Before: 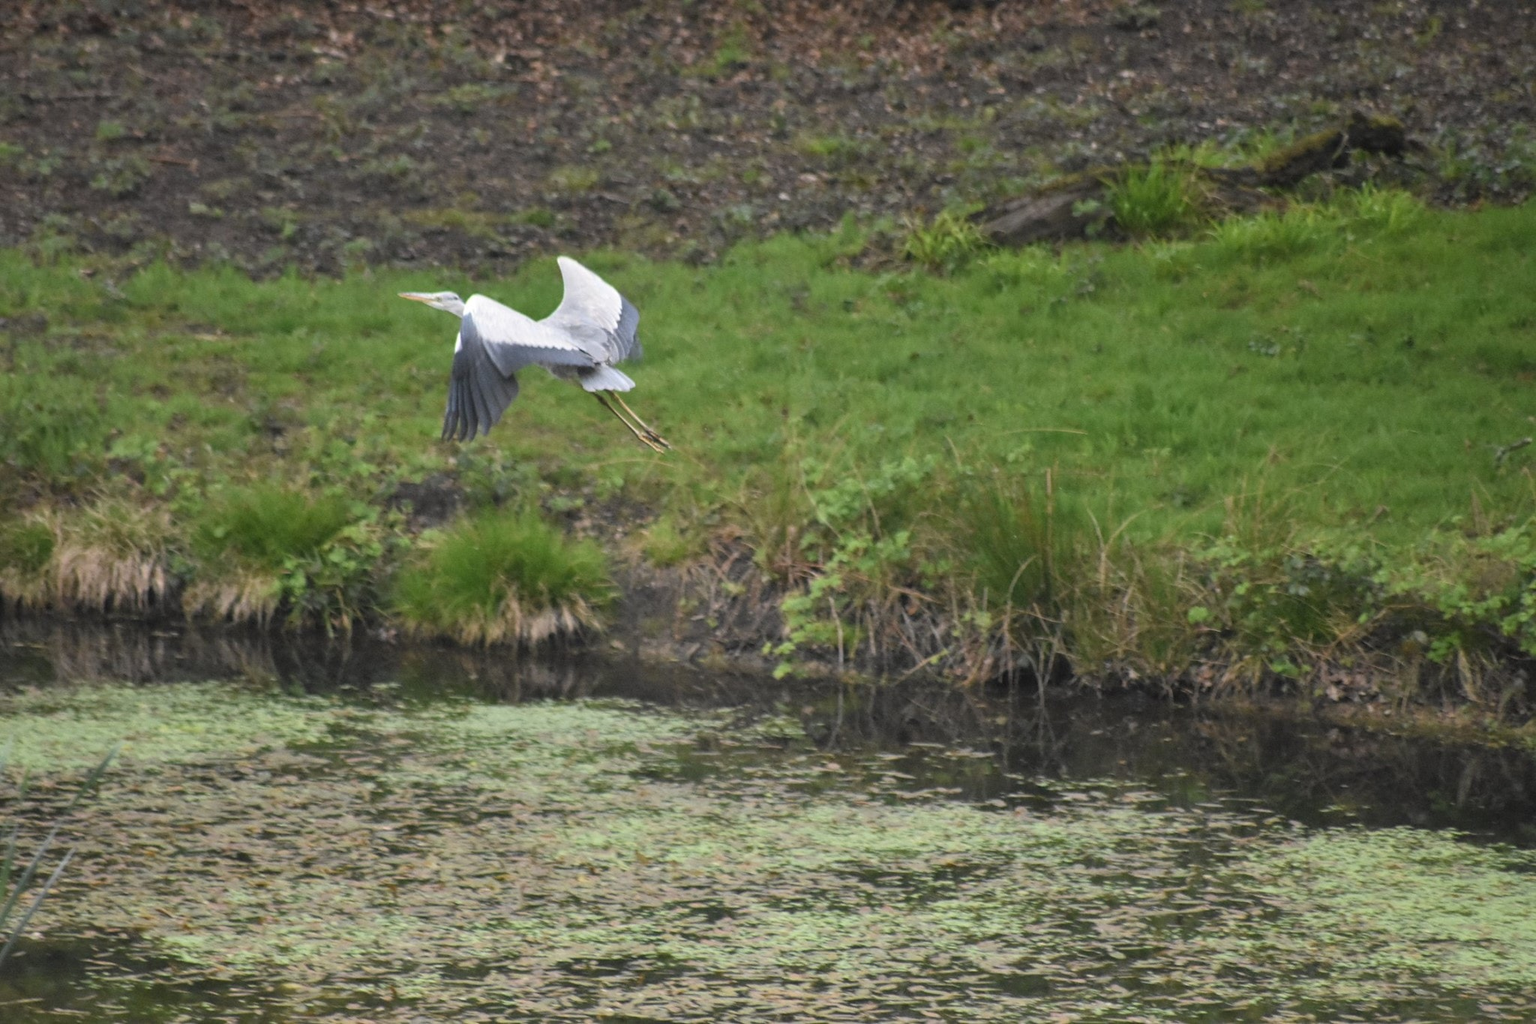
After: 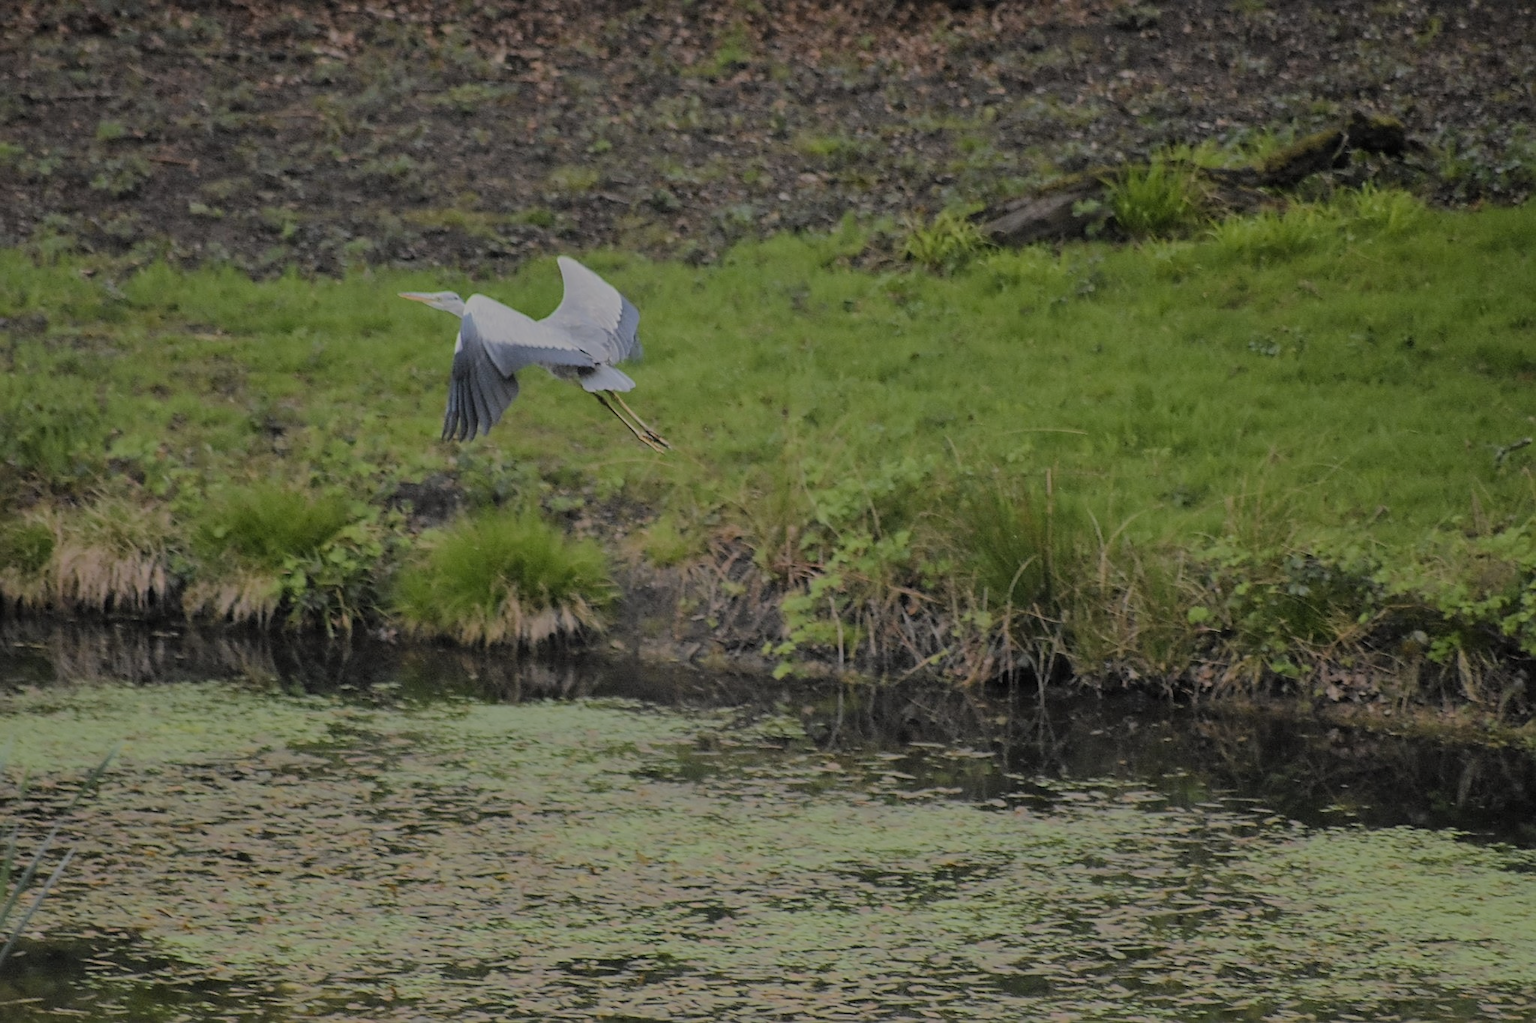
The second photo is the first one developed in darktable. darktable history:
exposure: exposure -0.215 EV, compensate highlight preservation false
filmic rgb: black relative exposure -7.65 EV, white relative exposure 4.56 EV, hardness 3.61, color science v6 (2022)
color zones: curves: ch2 [(0, 0.5) (0.143, 0.5) (0.286, 0.489) (0.415, 0.421) (0.571, 0.5) (0.714, 0.5) (0.857, 0.5) (1, 0.5)]
sharpen: on, module defaults
tone equalizer: -8 EV -0.027 EV, -7 EV 0.038 EV, -6 EV -0.008 EV, -5 EV 0.005 EV, -4 EV -0.03 EV, -3 EV -0.24 EV, -2 EV -0.673 EV, -1 EV -0.989 EV, +0 EV -0.955 EV, edges refinement/feathering 500, mask exposure compensation -1.57 EV, preserve details no
